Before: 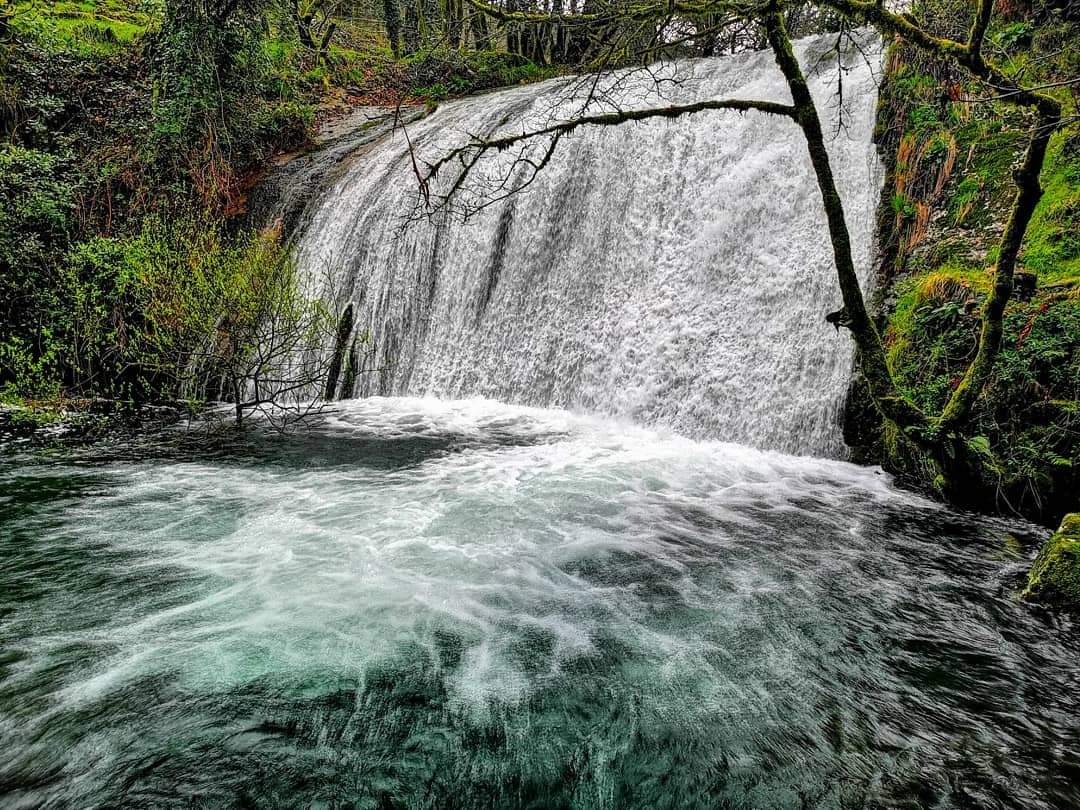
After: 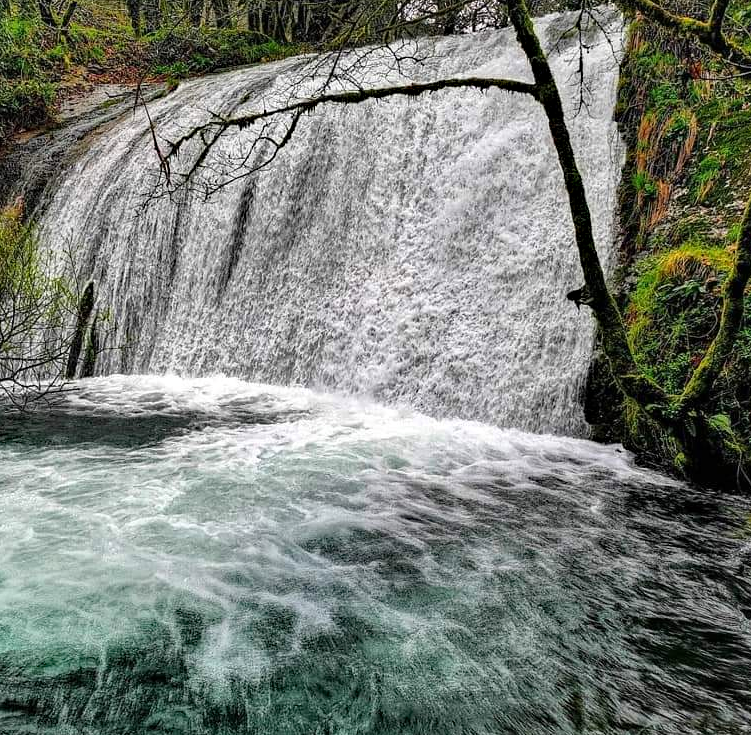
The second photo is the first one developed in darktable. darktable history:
haze removal: strength 0.25, distance 0.25, compatibility mode true, adaptive false
crop and rotate: left 24.034%, top 2.838%, right 6.406%, bottom 6.299%
